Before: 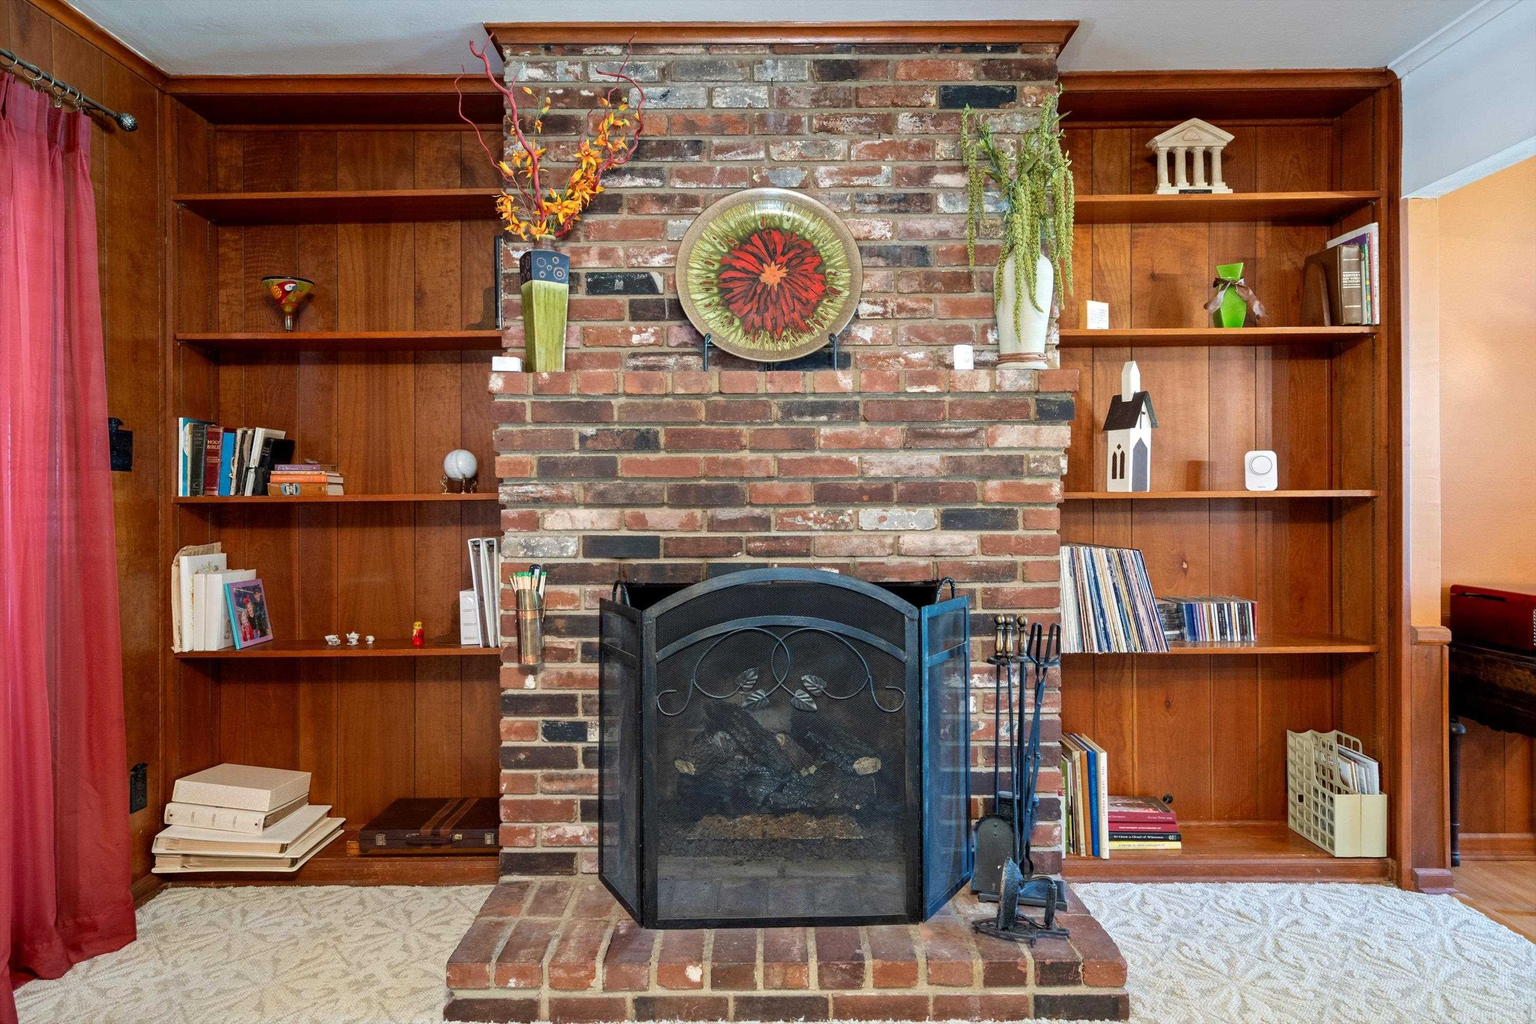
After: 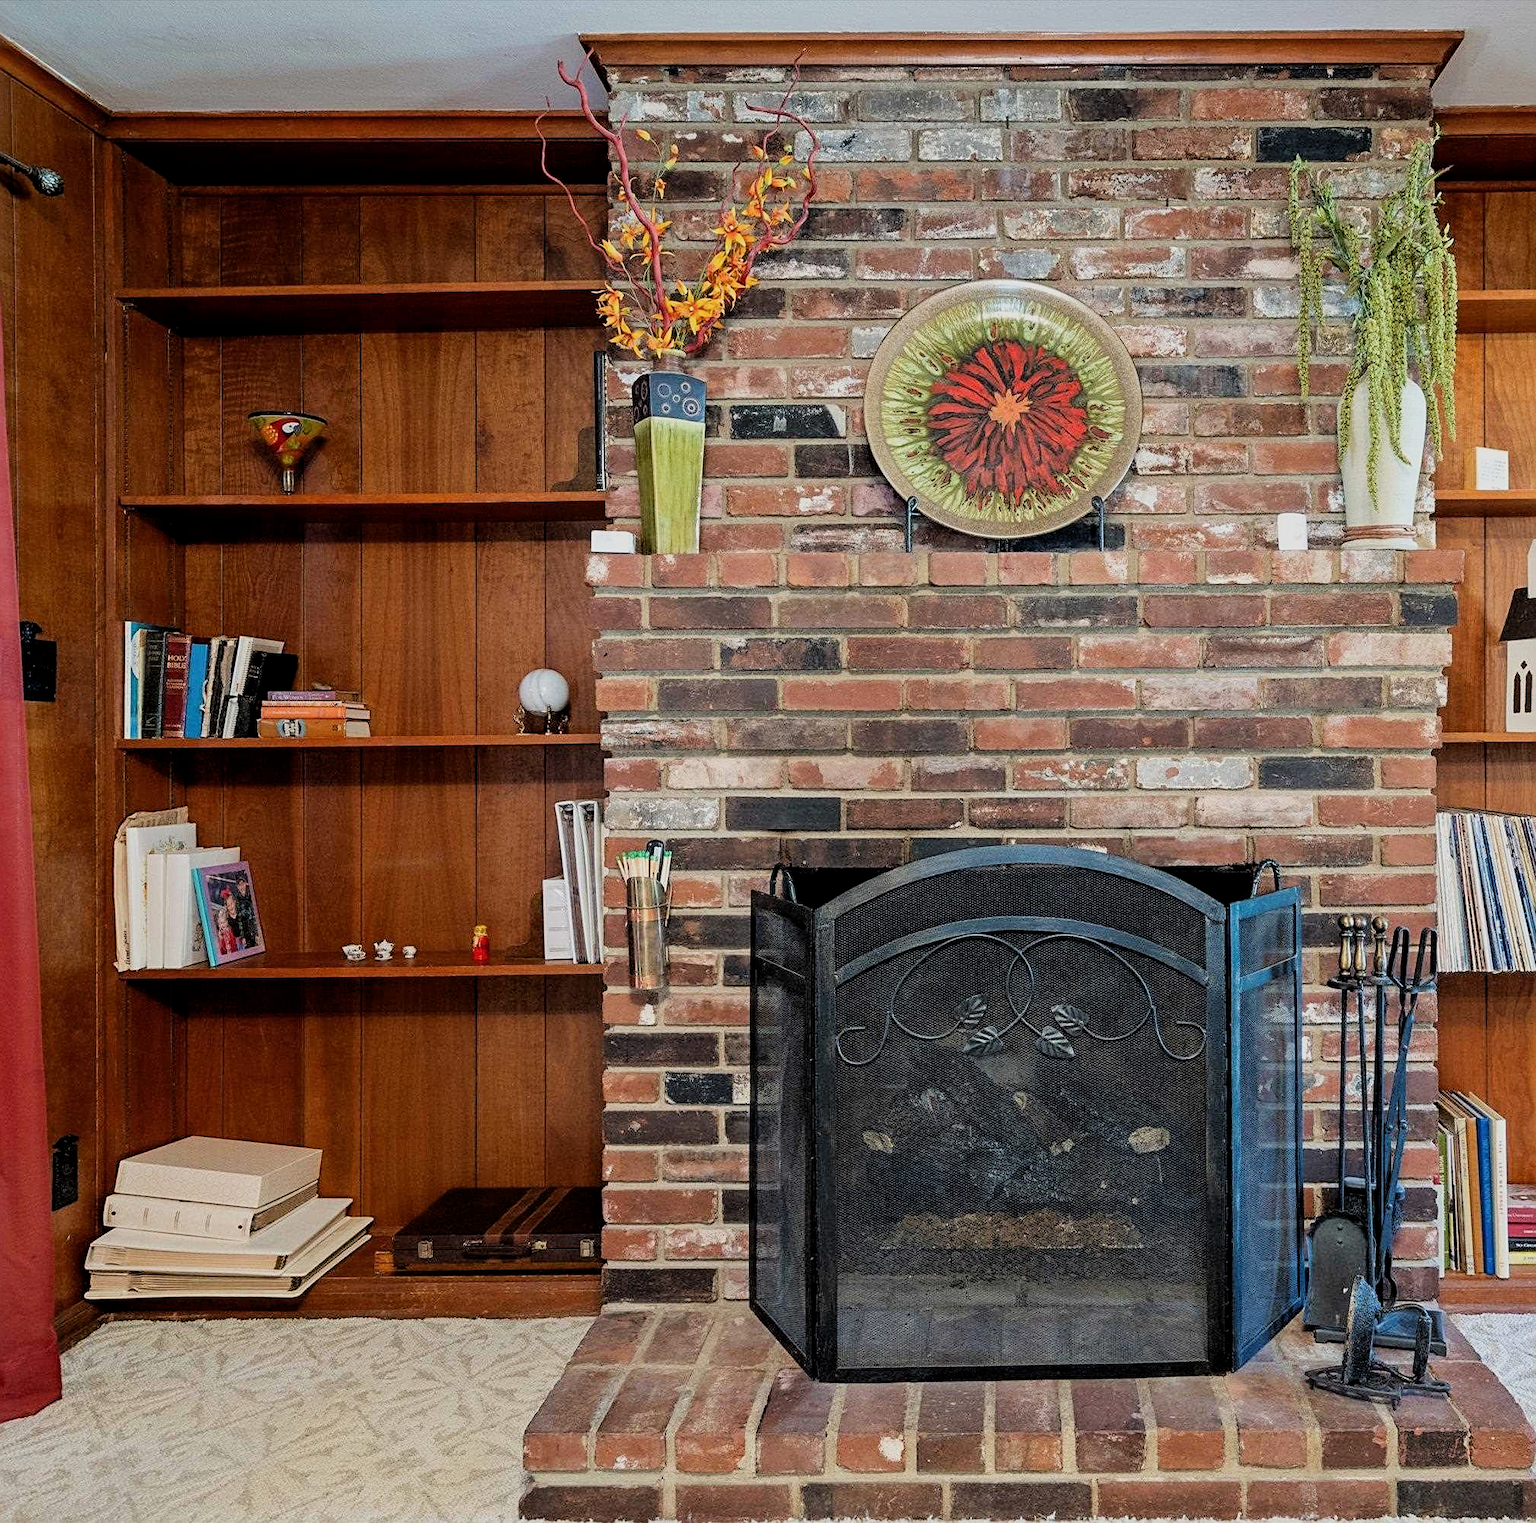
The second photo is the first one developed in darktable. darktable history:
crop and rotate: left 6.199%, right 26.571%
sharpen: on, module defaults
color correction: highlights b* 0.012, saturation 0.994
filmic rgb: black relative exposure -7.75 EV, white relative exposure 4.4 EV, target black luminance 0%, hardness 3.76, latitude 50.79%, contrast 1.07, highlights saturation mix 9.65%, shadows ↔ highlights balance -0.213%
